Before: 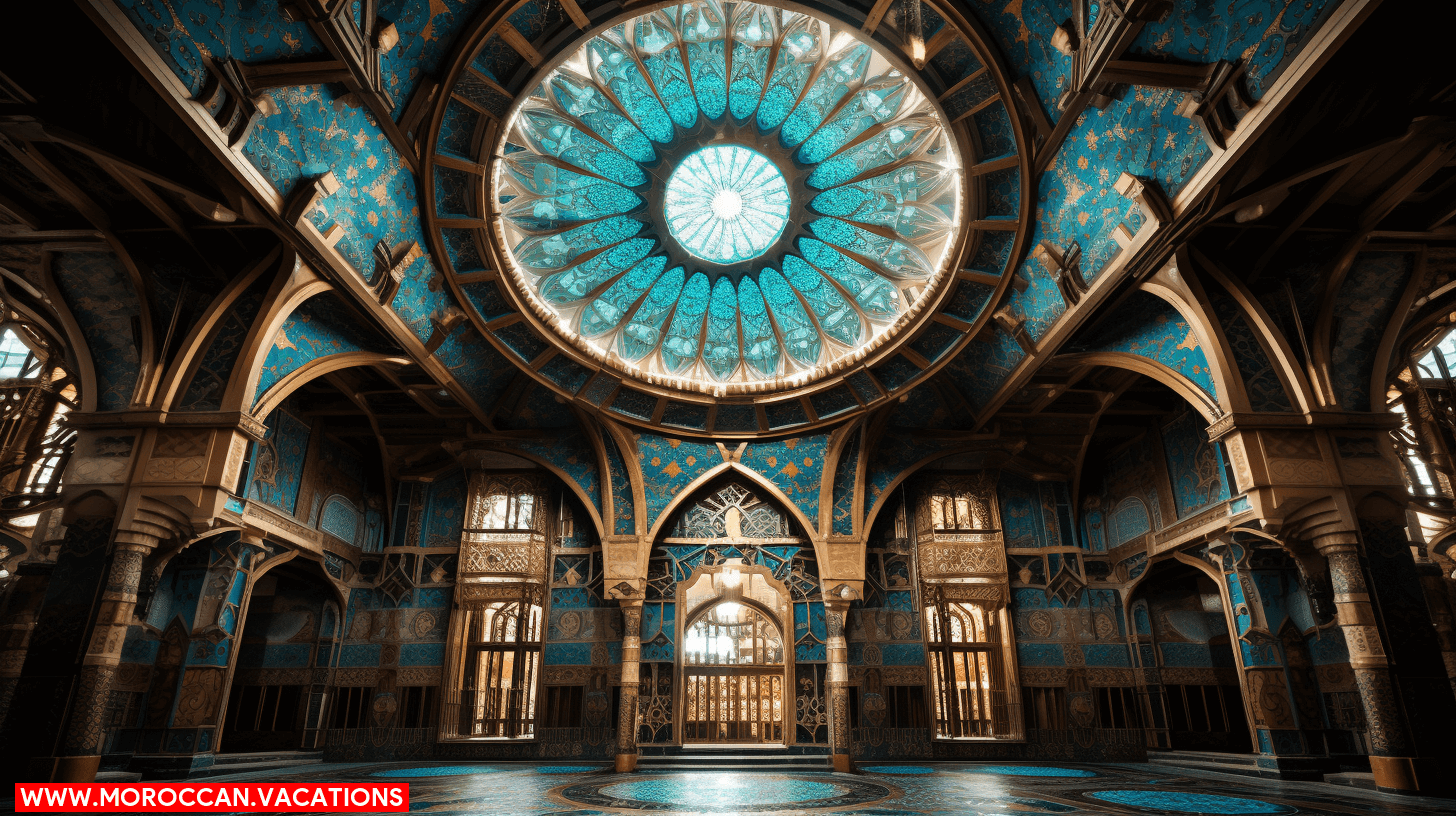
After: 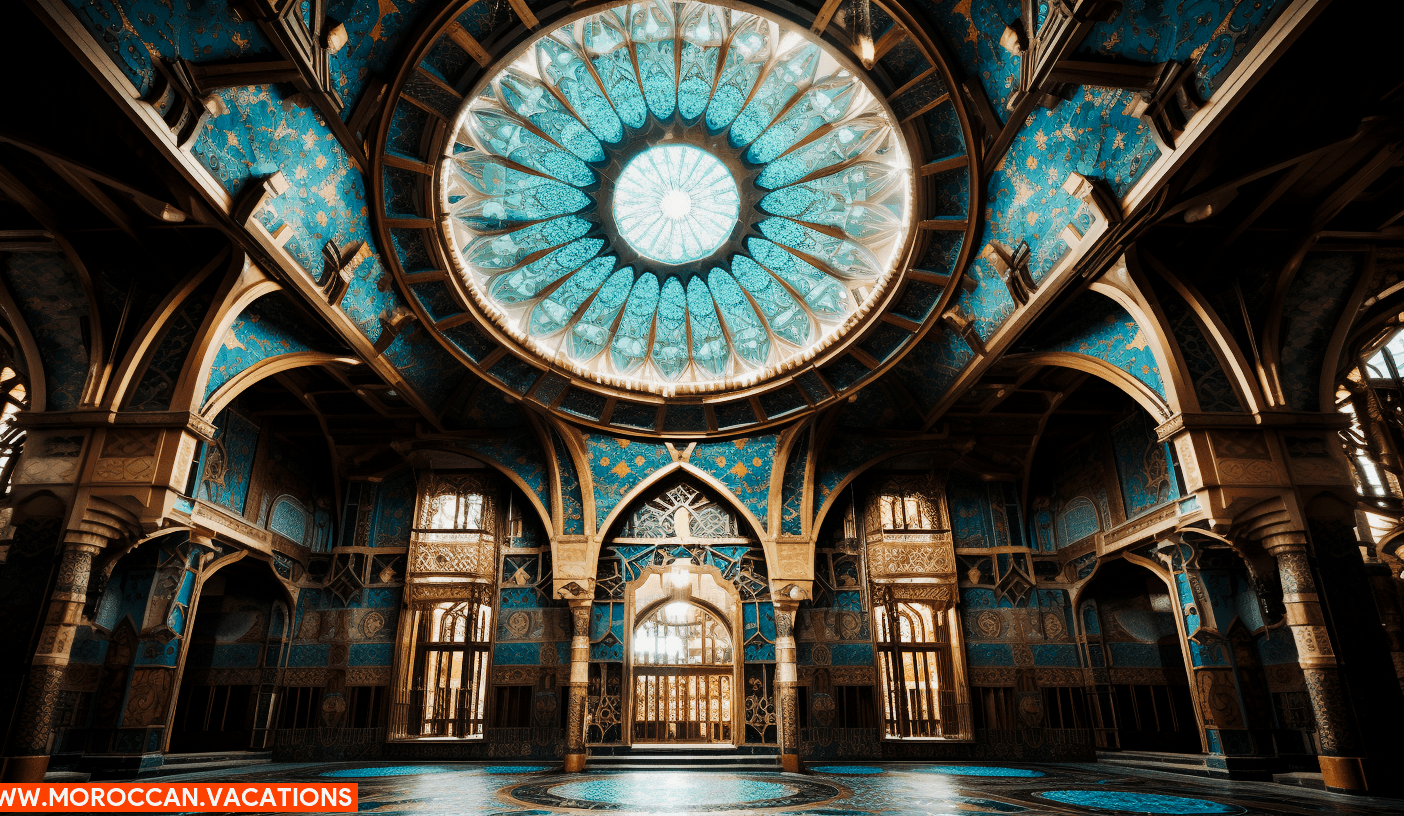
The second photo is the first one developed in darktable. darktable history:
crop and rotate: left 3.522%
contrast brightness saturation: saturation -0.092
tone curve: curves: ch0 [(0.014, 0) (0.13, 0.09) (0.227, 0.211) (0.346, 0.388) (0.499, 0.598) (0.662, 0.76) (0.795, 0.846) (1, 0.969)]; ch1 [(0, 0) (0.366, 0.367) (0.447, 0.417) (0.473, 0.484) (0.504, 0.502) (0.525, 0.518) (0.564, 0.548) (0.639, 0.643) (1, 1)]; ch2 [(0, 0) (0.333, 0.346) (0.375, 0.375) (0.424, 0.43) (0.476, 0.498) (0.496, 0.505) (0.517, 0.515) (0.542, 0.564) (0.583, 0.6) (0.64, 0.622) (0.723, 0.676) (1, 1)], preserve colors none
